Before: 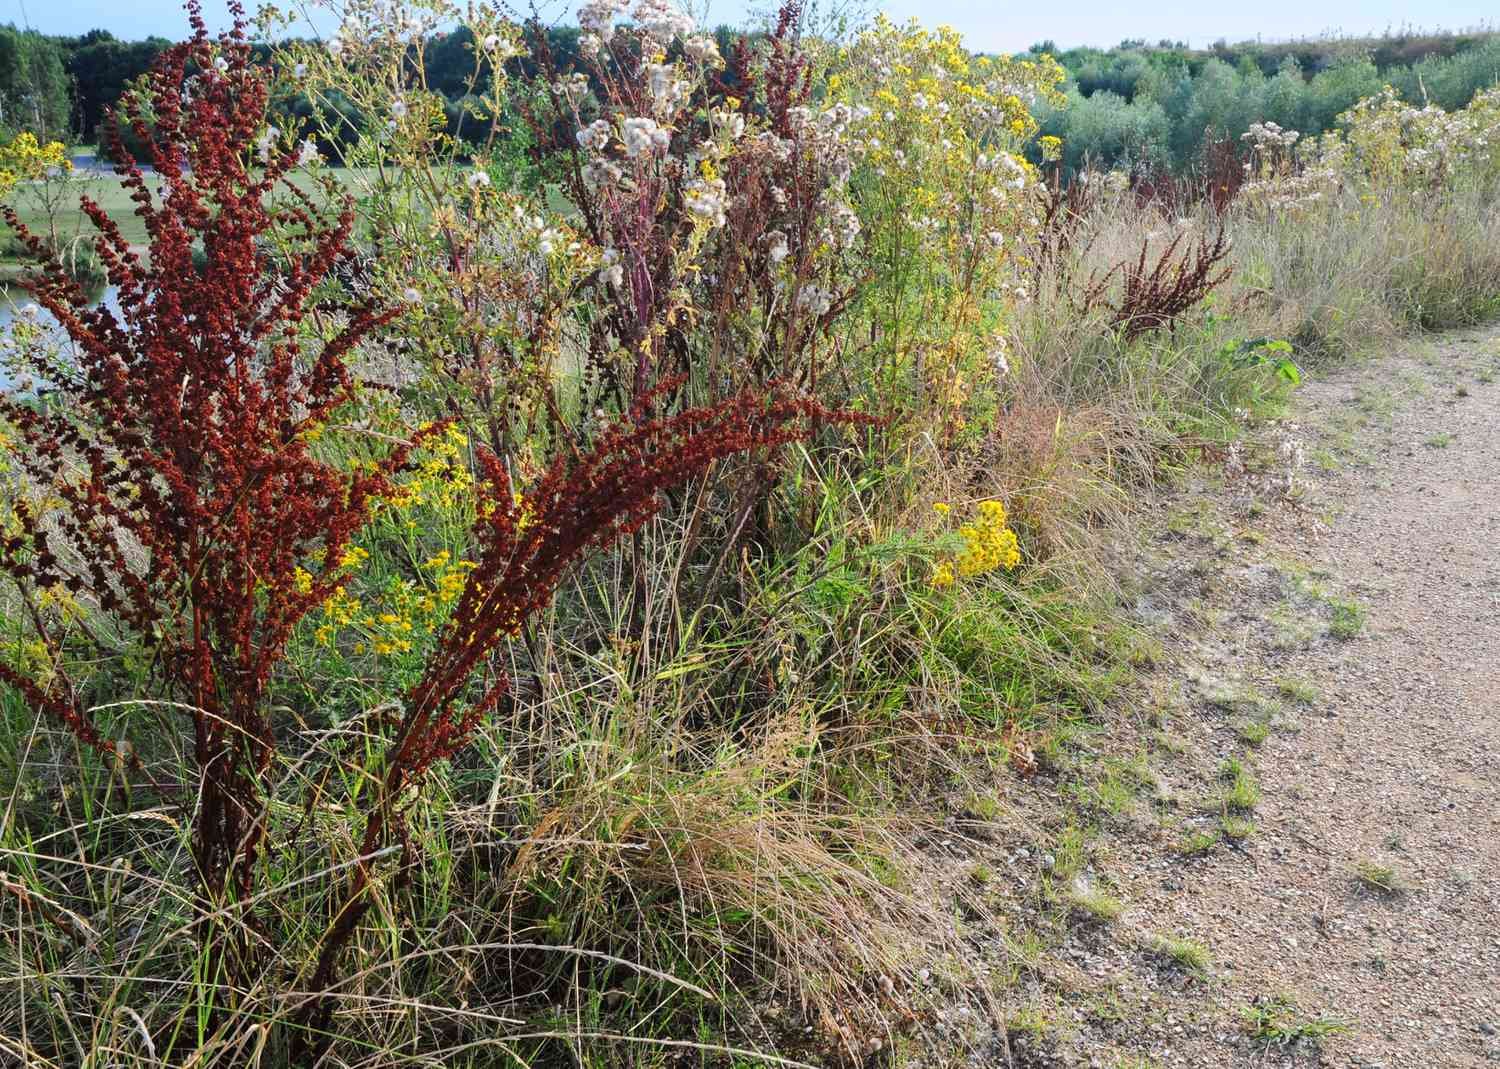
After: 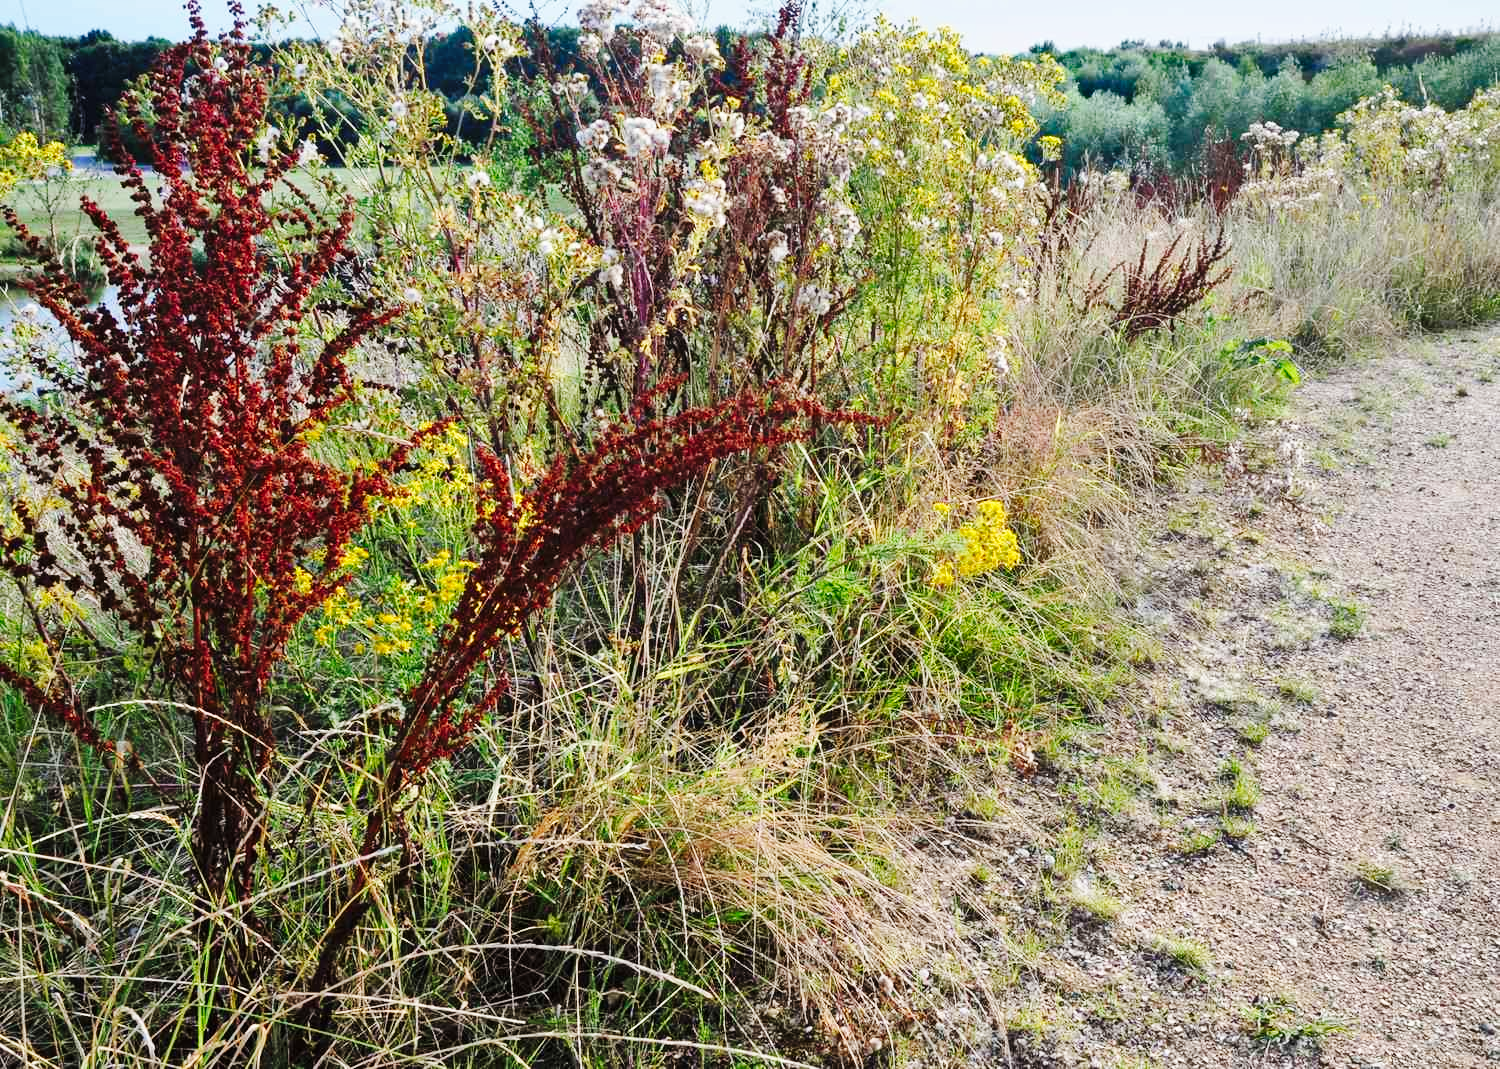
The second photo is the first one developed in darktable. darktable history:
shadows and highlights: soften with gaussian
base curve: curves: ch0 [(0, 0) (0.032, 0.025) (0.121, 0.166) (0.206, 0.329) (0.605, 0.79) (1, 1)], preserve colors none
